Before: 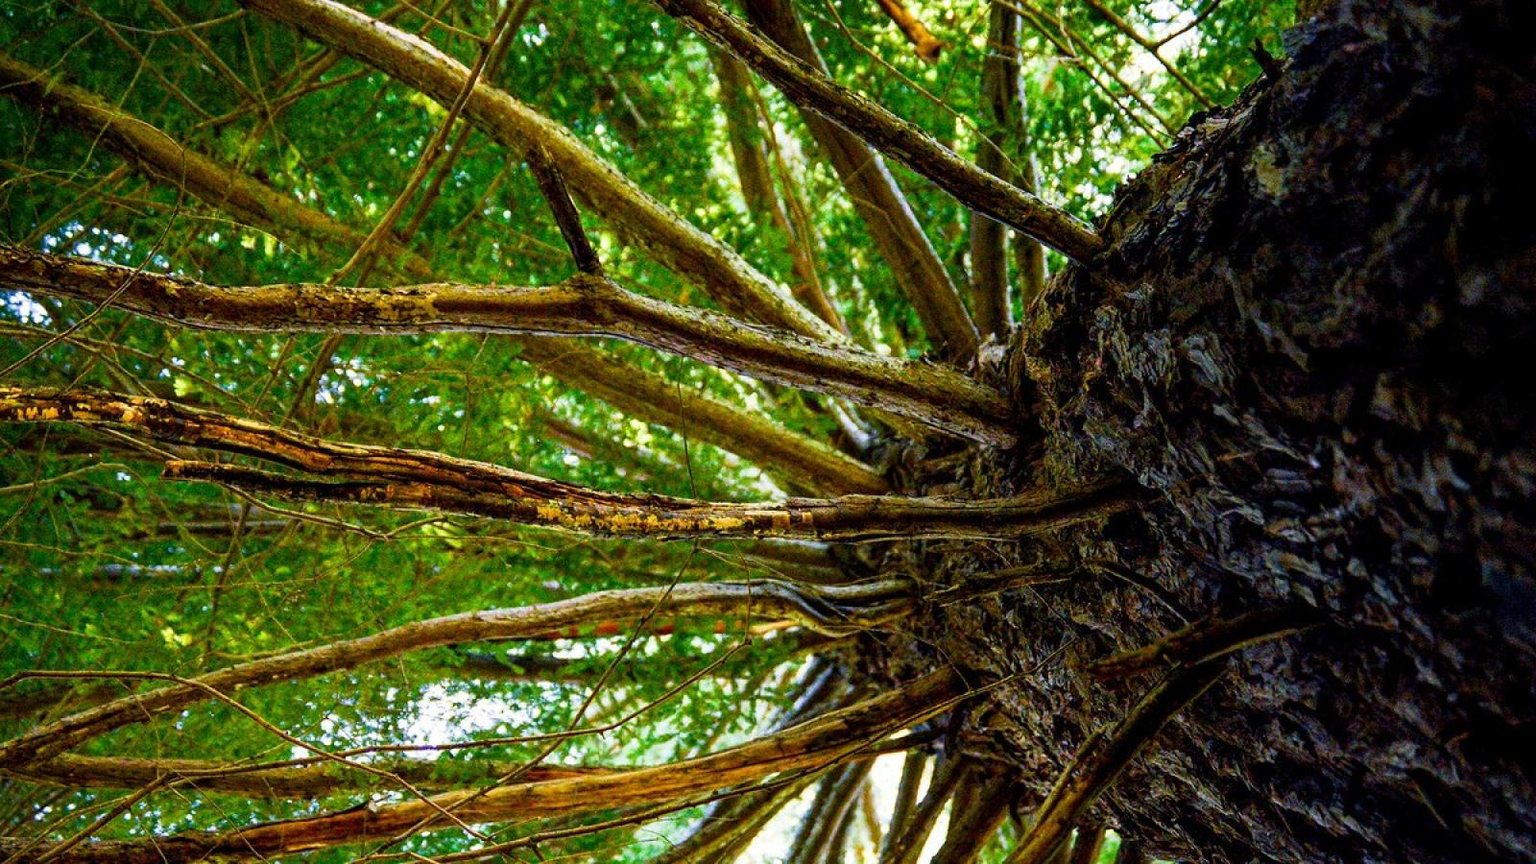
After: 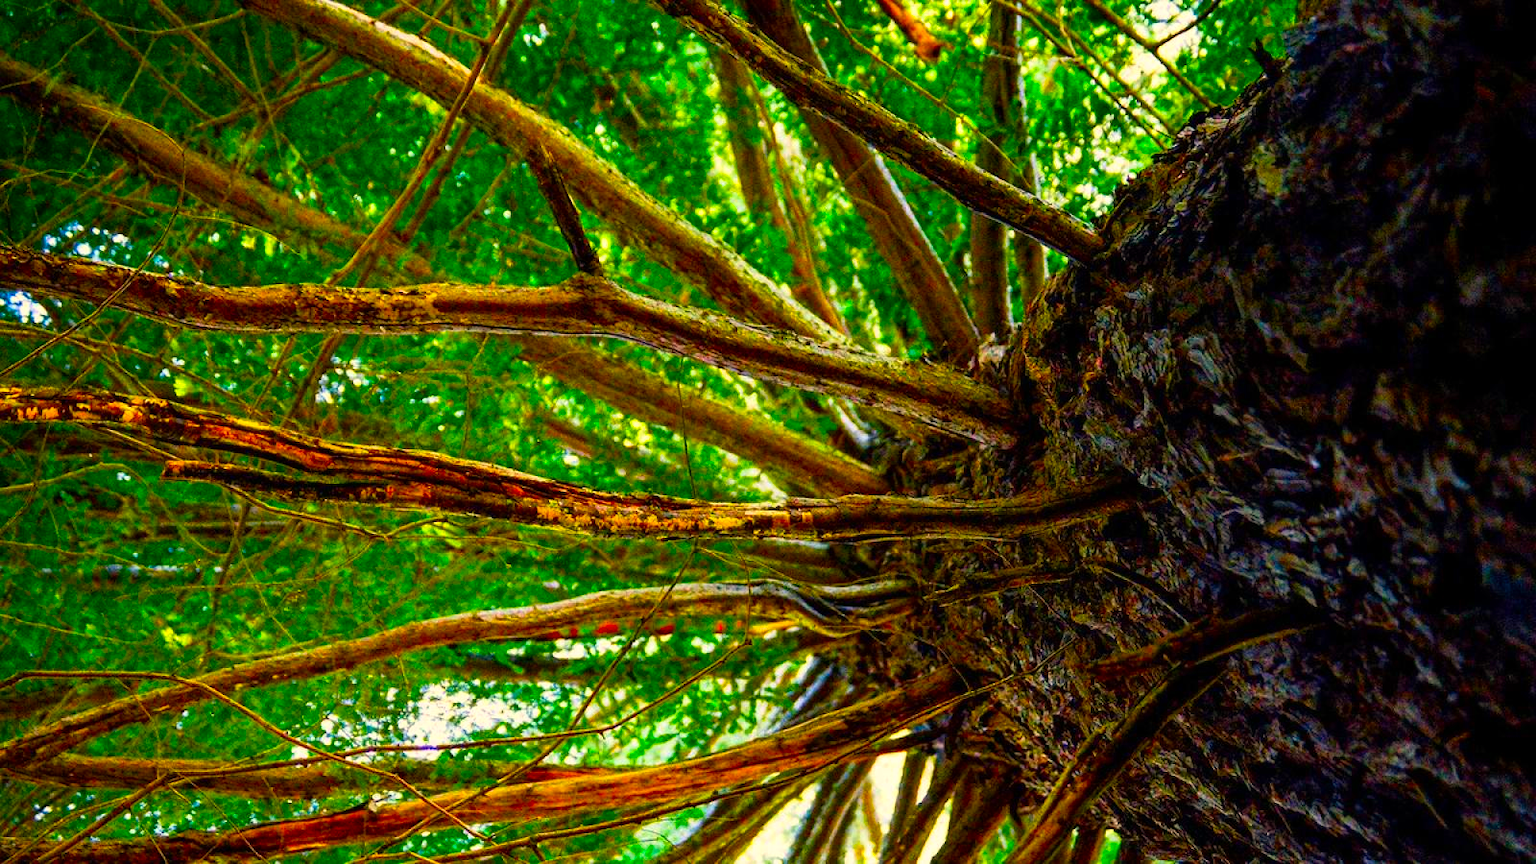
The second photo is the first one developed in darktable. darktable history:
white balance: red 1.045, blue 0.932
color correction: saturation 1.8
